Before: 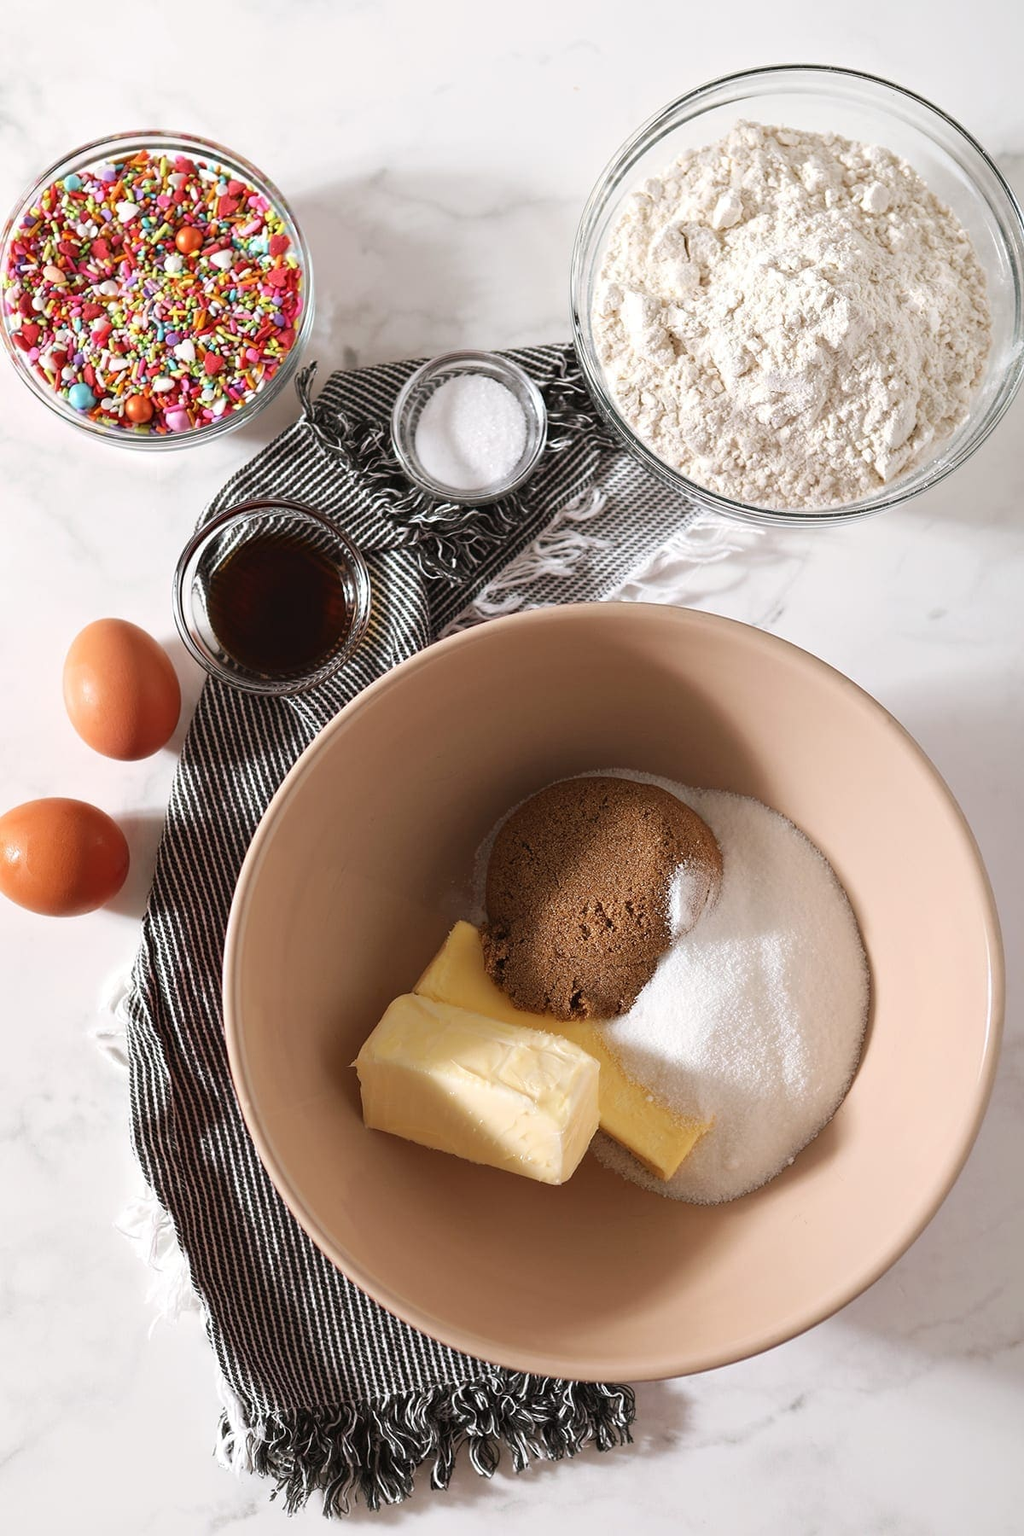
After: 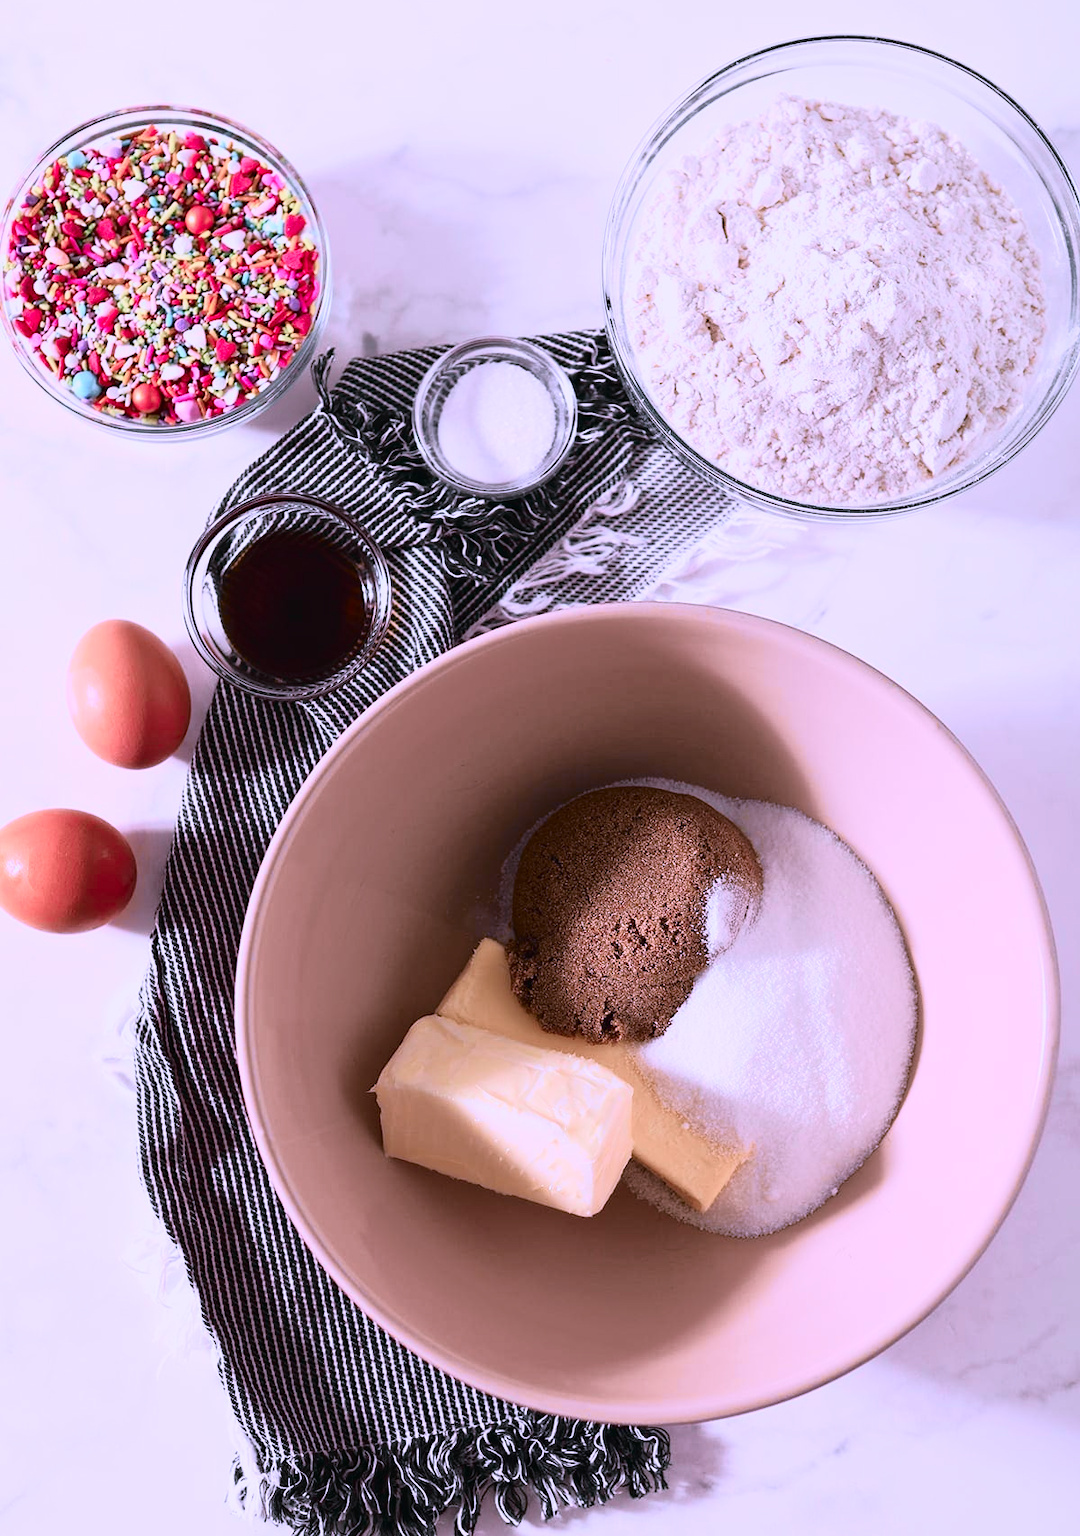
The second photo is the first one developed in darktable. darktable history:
crop and rotate: top 2.077%, bottom 3.137%
tone curve: curves: ch0 [(0, 0.008) (0.081, 0.044) (0.177, 0.123) (0.283, 0.253) (0.416, 0.449) (0.495, 0.524) (0.661, 0.756) (0.796, 0.859) (1, 0.951)]; ch1 [(0, 0) (0.161, 0.092) (0.35, 0.33) (0.392, 0.392) (0.427, 0.426) (0.479, 0.472) (0.505, 0.5) (0.521, 0.524) (0.567, 0.564) (0.583, 0.588) (0.625, 0.627) (0.678, 0.733) (1, 1)]; ch2 [(0, 0) (0.346, 0.362) (0.404, 0.427) (0.502, 0.499) (0.531, 0.523) (0.544, 0.561) (0.58, 0.59) (0.629, 0.642) (0.717, 0.678) (1, 1)], color space Lab, independent channels, preserve colors none
color calibration: x 0.37, y 0.382, temperature 4319.29 K
color correction: highlights a* 16.18, highlights b* -20.31
